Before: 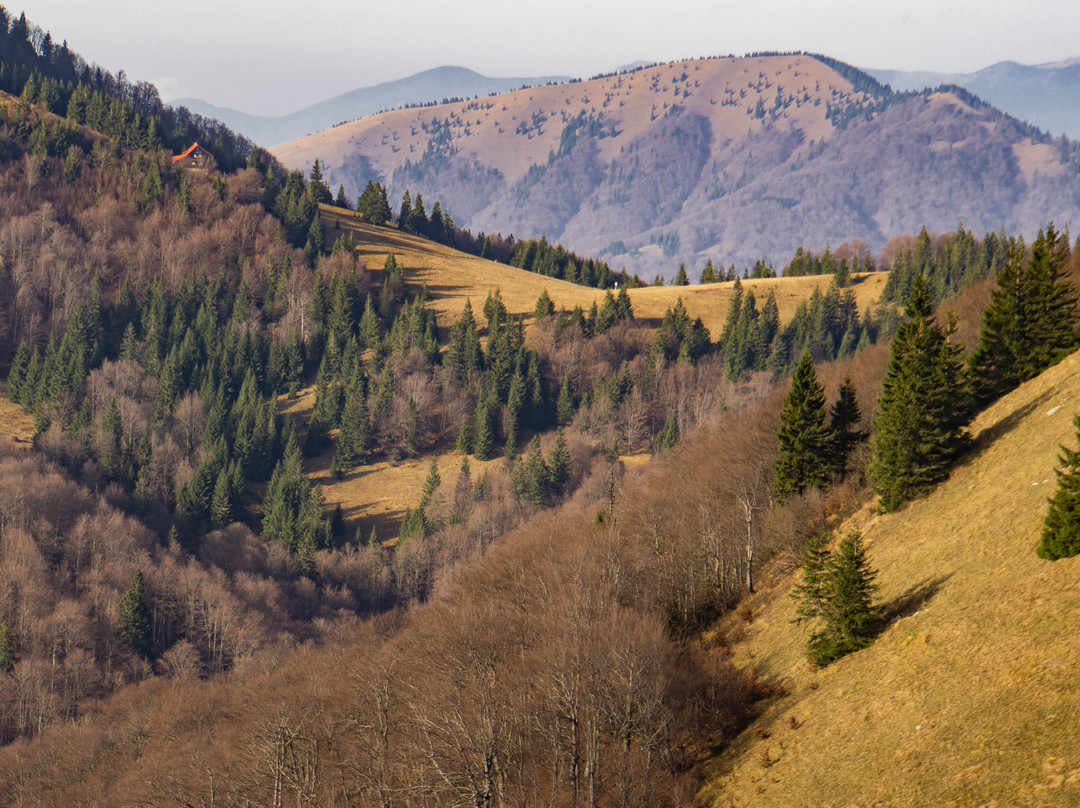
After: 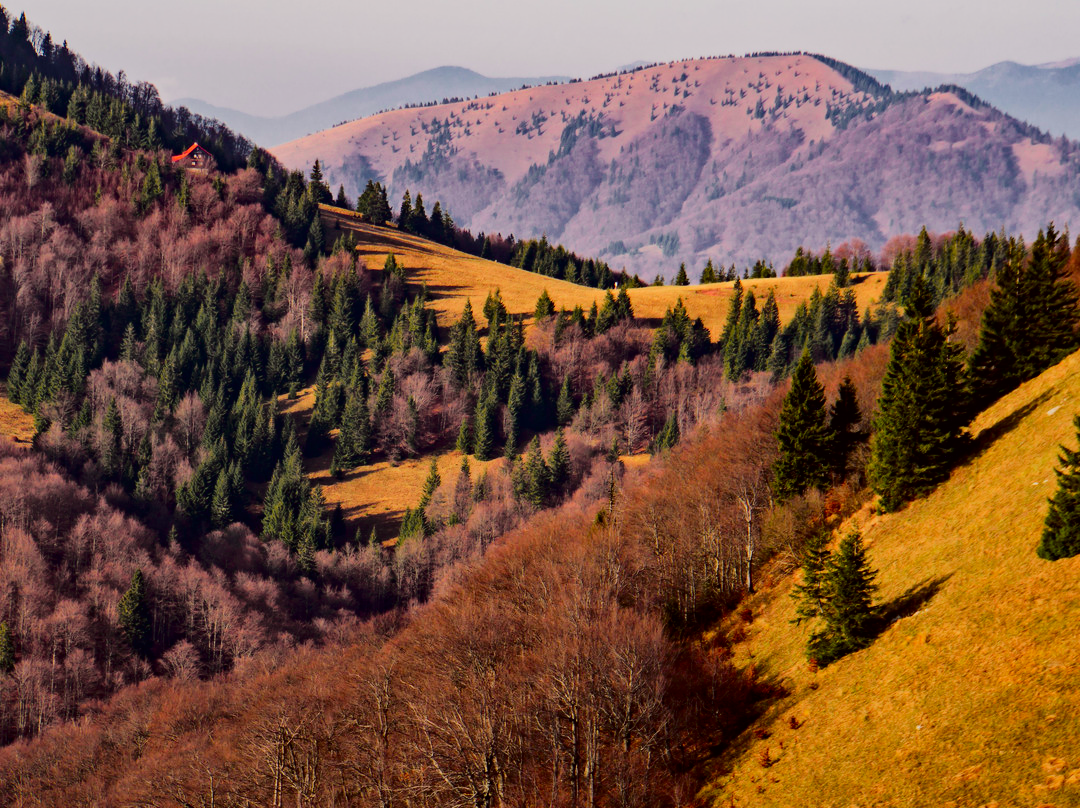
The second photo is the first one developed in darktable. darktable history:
filmic rgb: black relative exposure -7.65 EV, white relative exposure 4.56 EV, threshold 3.01 EV, hardness 3.61, color science v6 (2022), enable highlight reconstruction true
contrast equalizer: octaves 7, y [[0.5, 0.5, 0.544, 0.569, 0.5, 0.5], [0.5 ×6], [0.5 ×6], [0 ×6], [0 ×6]]
tone curve: curves: ch0 [(0, 0) (0.106, 0.026) (0.275, 0.155) (0.392, 0.314) (0.513, 0.481) (0.657, 0.667) (1, 1)]; ch1 [(0, 0) (0.5, 0.511) (0.536, 0.579) (0.587, 0.69) (1, 1)]; ch2 [(0, 0) (0.5, 0.5) (0.55, 0.552) (0.625, 0.699) (1, 1)], color space Lab, independent channels, preserve colors none
